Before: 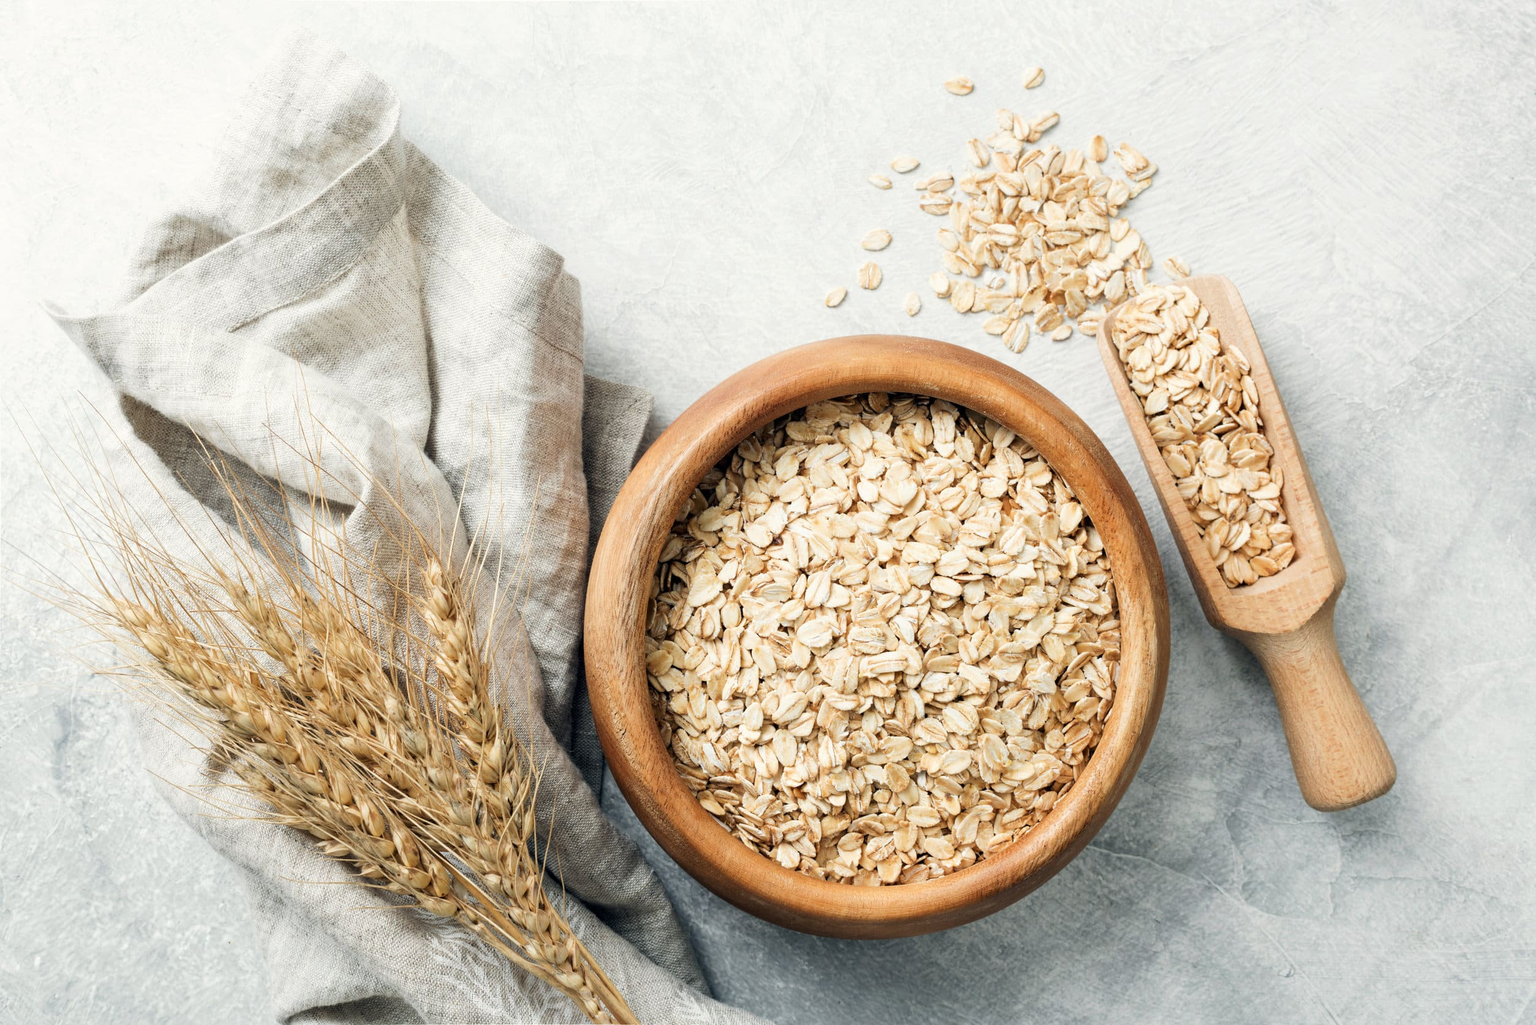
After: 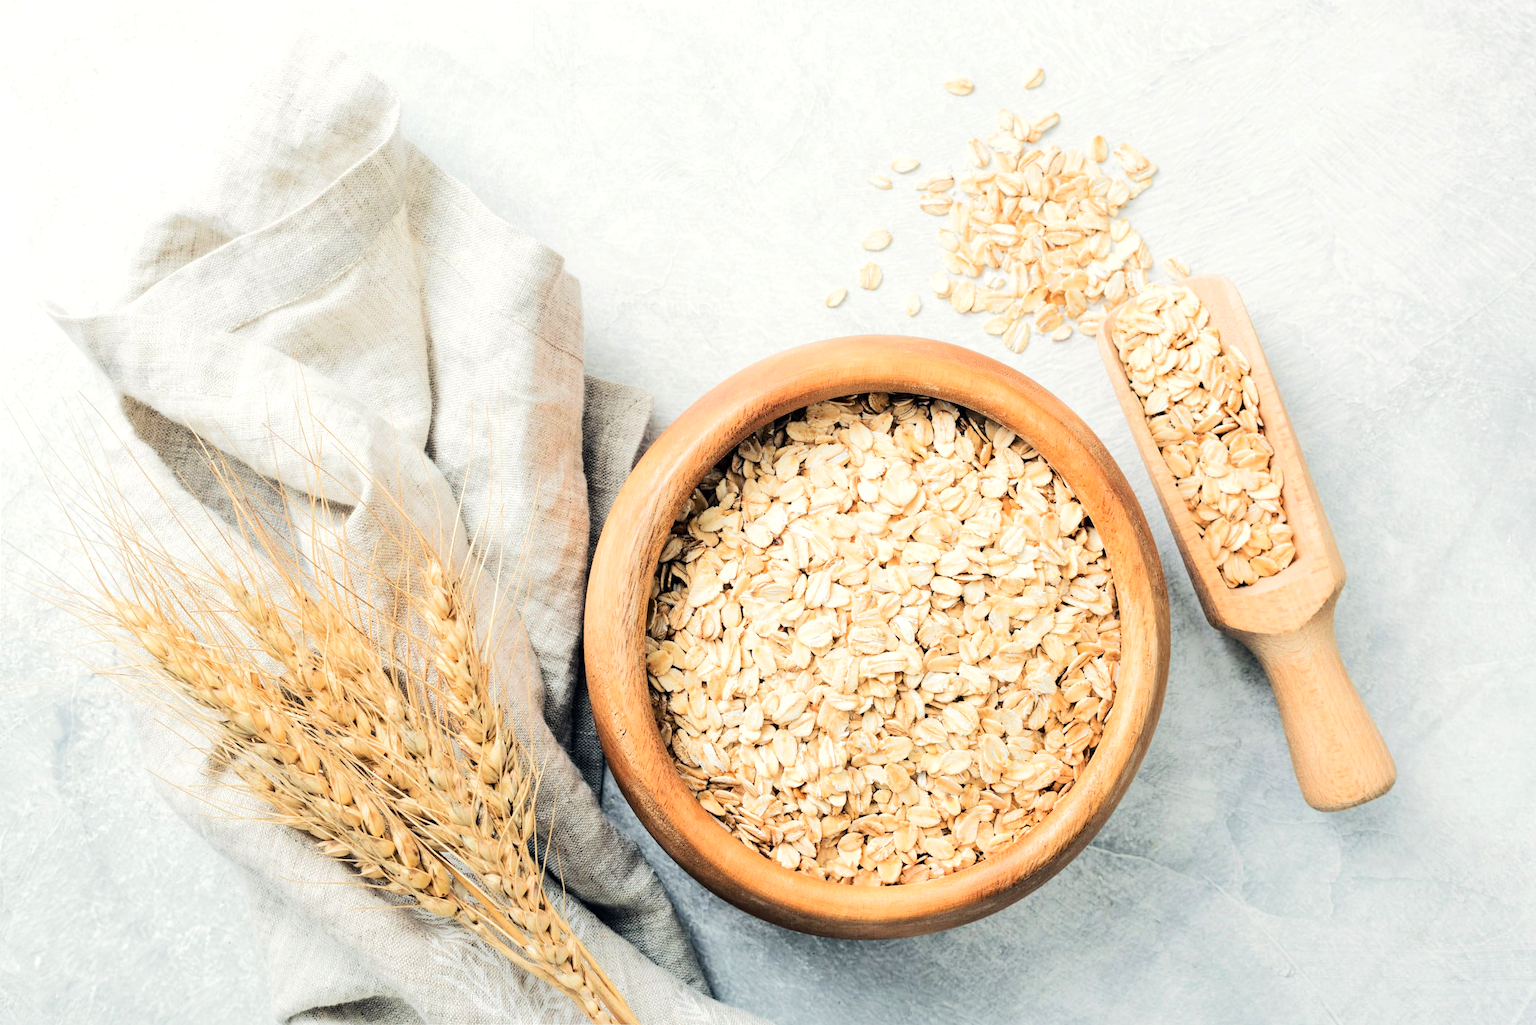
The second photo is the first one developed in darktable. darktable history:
tone equalizer: -7 EV 0.144 EV, -6 EV 0.615 EV, -5 EV 1.18 EV, -4 EV 1.35 EV, -3 EV 1.17 EV, -2 EV 0.6 EV, -1 EV 0.165 EV, edges refinement/feathering 500, mask exposure compensation -1.57 EV, preserve details no
